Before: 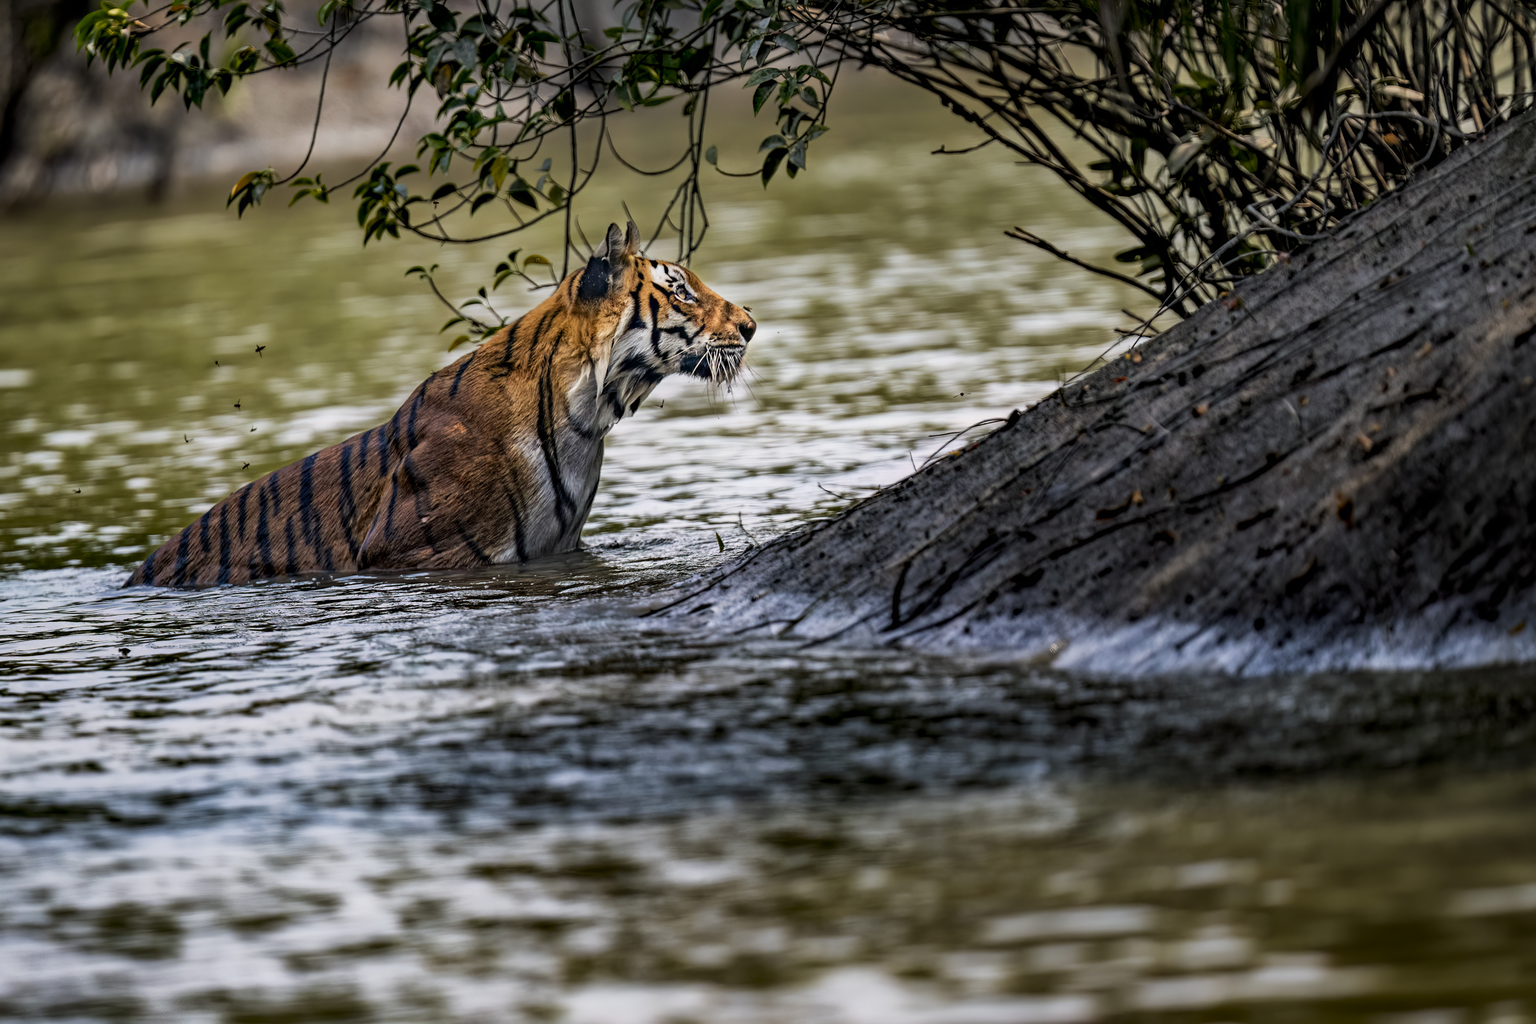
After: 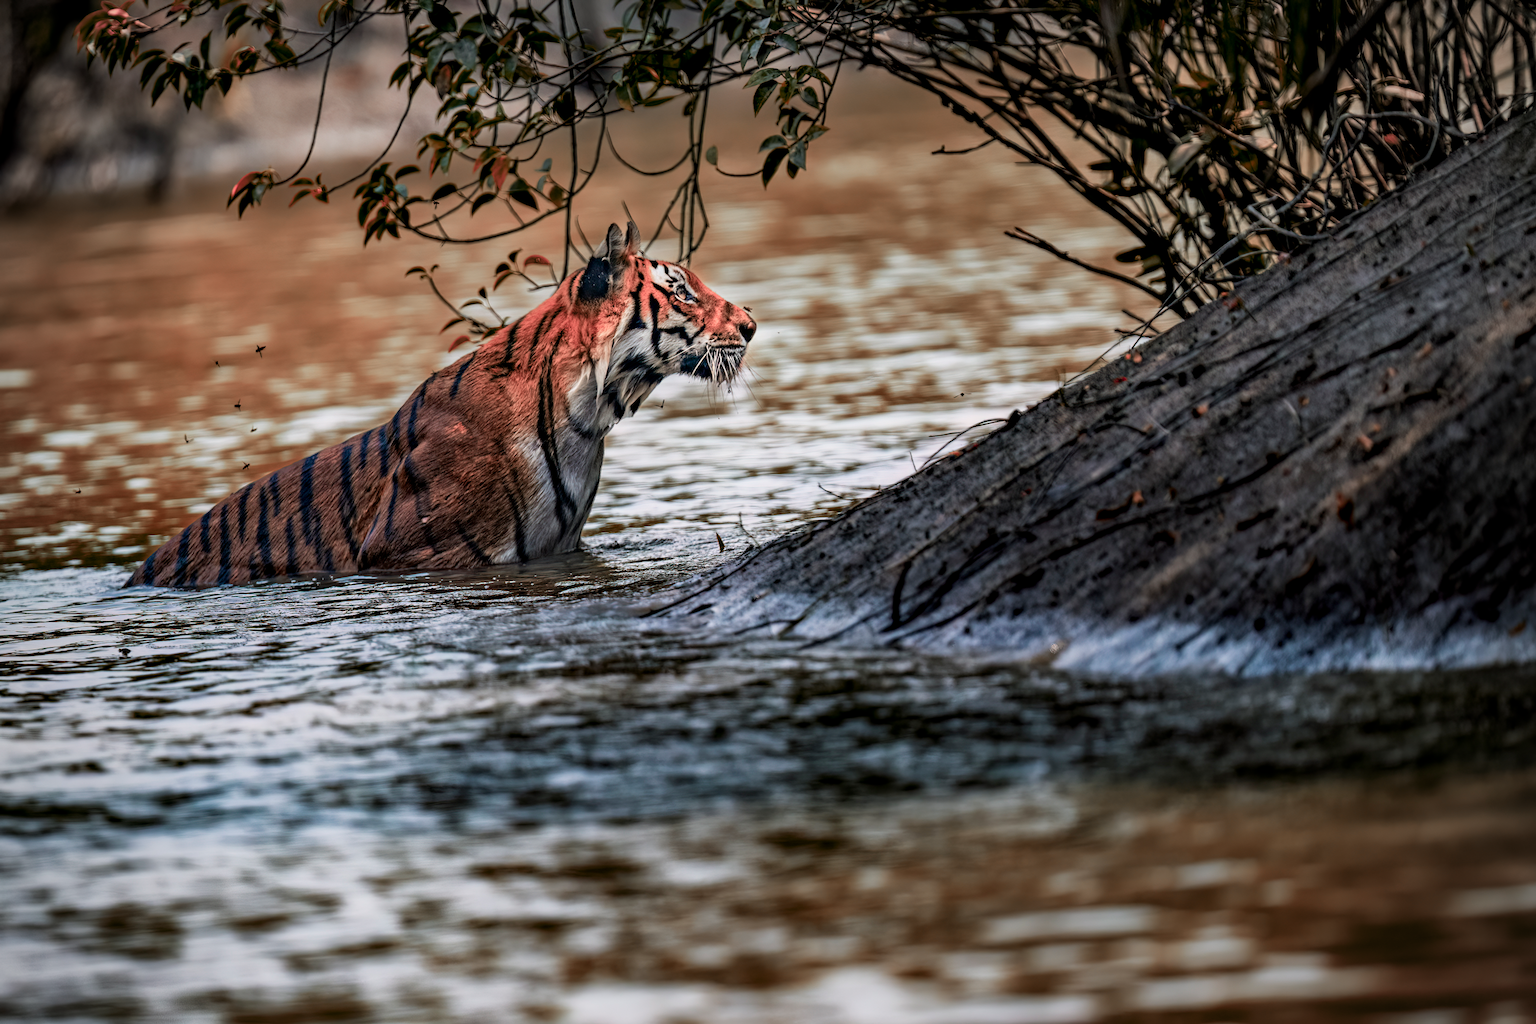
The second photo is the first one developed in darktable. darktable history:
color zones: curves: ch2 [(0, 0.488) (0.143, 0.417) (0.286, 0.212) (0.429, 0.179) (0.571, 0.154) (0.714, 0.415) (0.857, 0.495) (1, 0.488)]
vignetting: fall-off radius 63.6%
